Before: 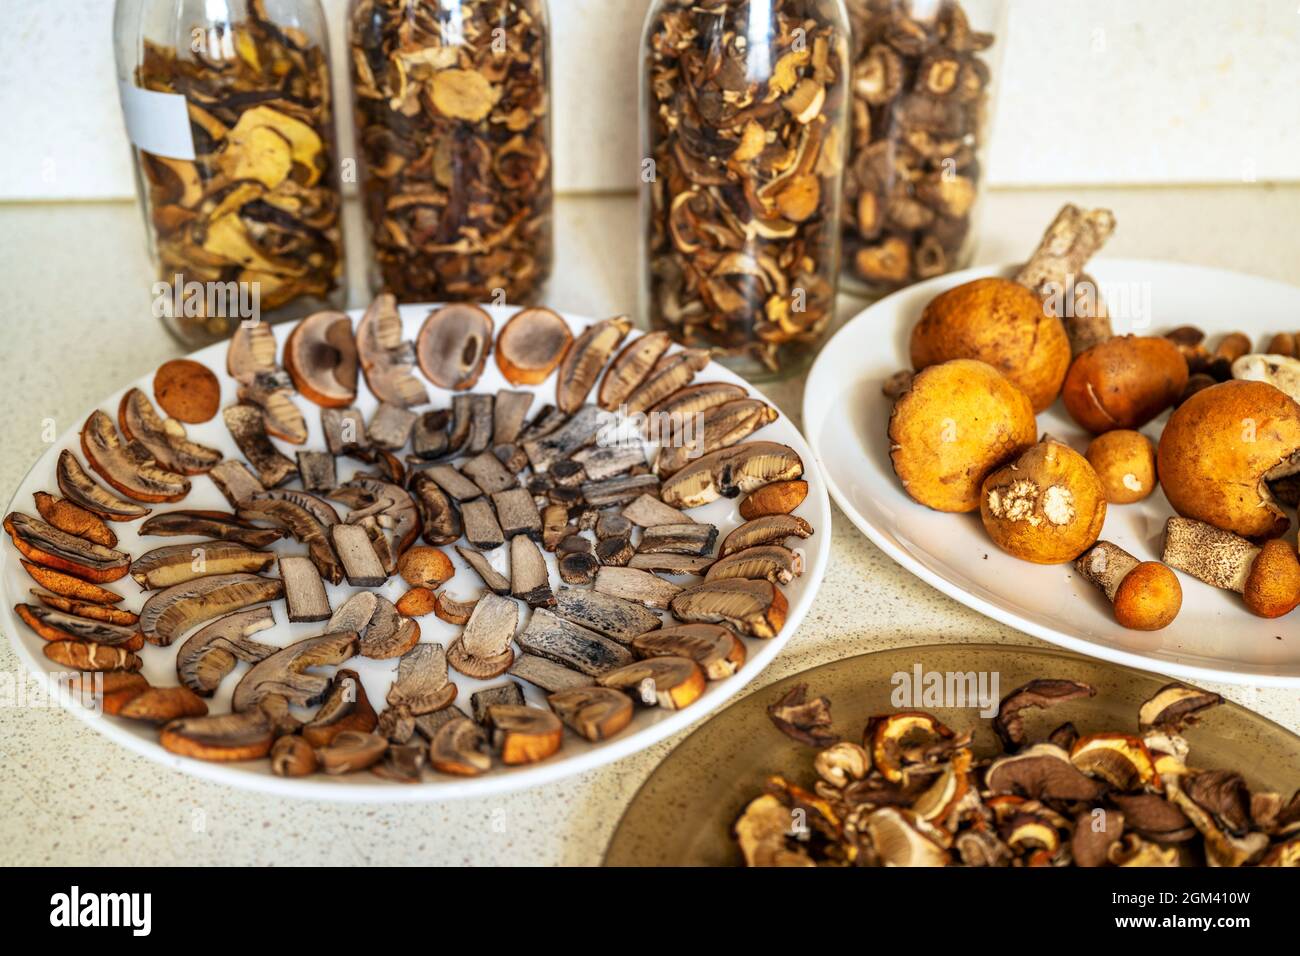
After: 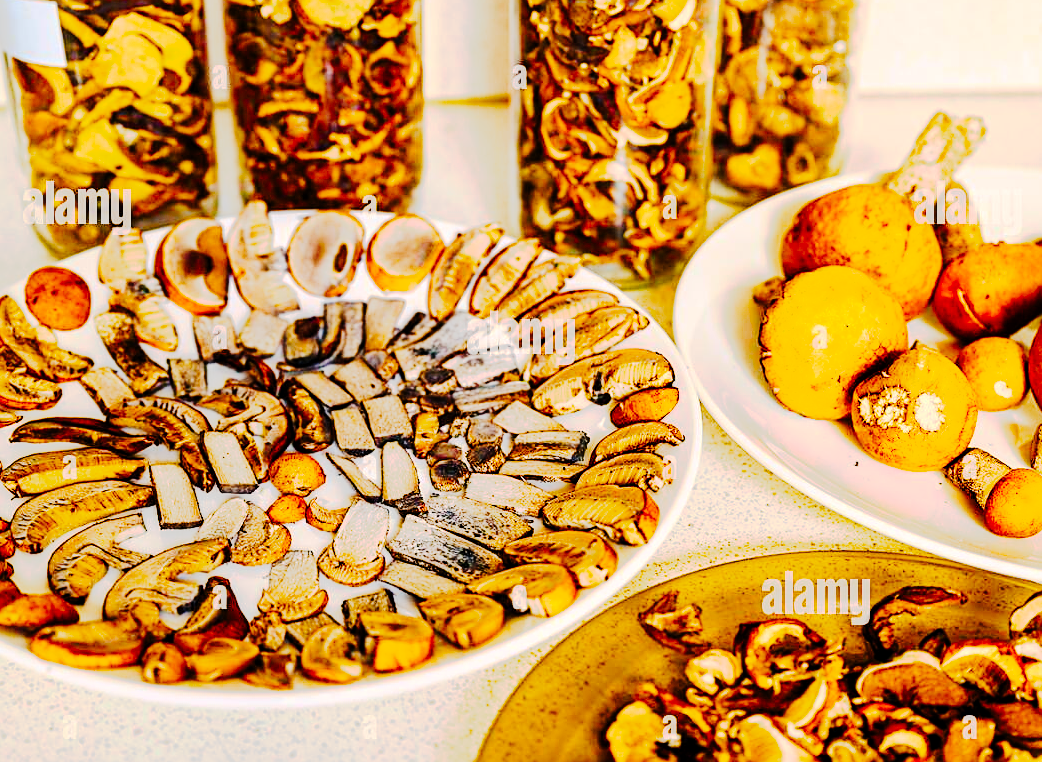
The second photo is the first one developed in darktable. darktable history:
sharpen: on, module defaults
crop and rotate: left 9.941%, top 9.873%, right 9.88%, bottom 10.394%
exposure: black level correction 0.001, compensate exposure bias true, compensate highlight preservation false
base curve: curves: ch0 [(0, 0) (0.204, 0.334) (0.55, 0.733) (1, 1)]
tone curve: curves: ch0 [(0, 0) (0.003, 0.001) (0.011, 0.005) (0.025, 0.009) (0.044, 0.014) (0.069, 0.019) (0.1, 0.028) (0.136, 0.039) (0.177, 0.073) (0.224, 0.134) (0.277, 0.218) (0.335, 0.343) (0.399, 0.488) (0.468, 0.608) (0.543, 0.699) (0.623, 0.773) (0.709, 0.819) (0.801, 0.852) (0.898, 0.874) (1, 1)], preserve colors none
tone equalizer: on, module defaults
color balance rgb: highlights gain › chroma 1.731%, highlights gain › hue 57.27°, perceptual saturation grading › global saturation 40.919%, perceptual saturation grading › highlights -24.753%, perceptual saturation grading › mid-tones 34.444%, perceptual saturation grading › shadows 35.48%
